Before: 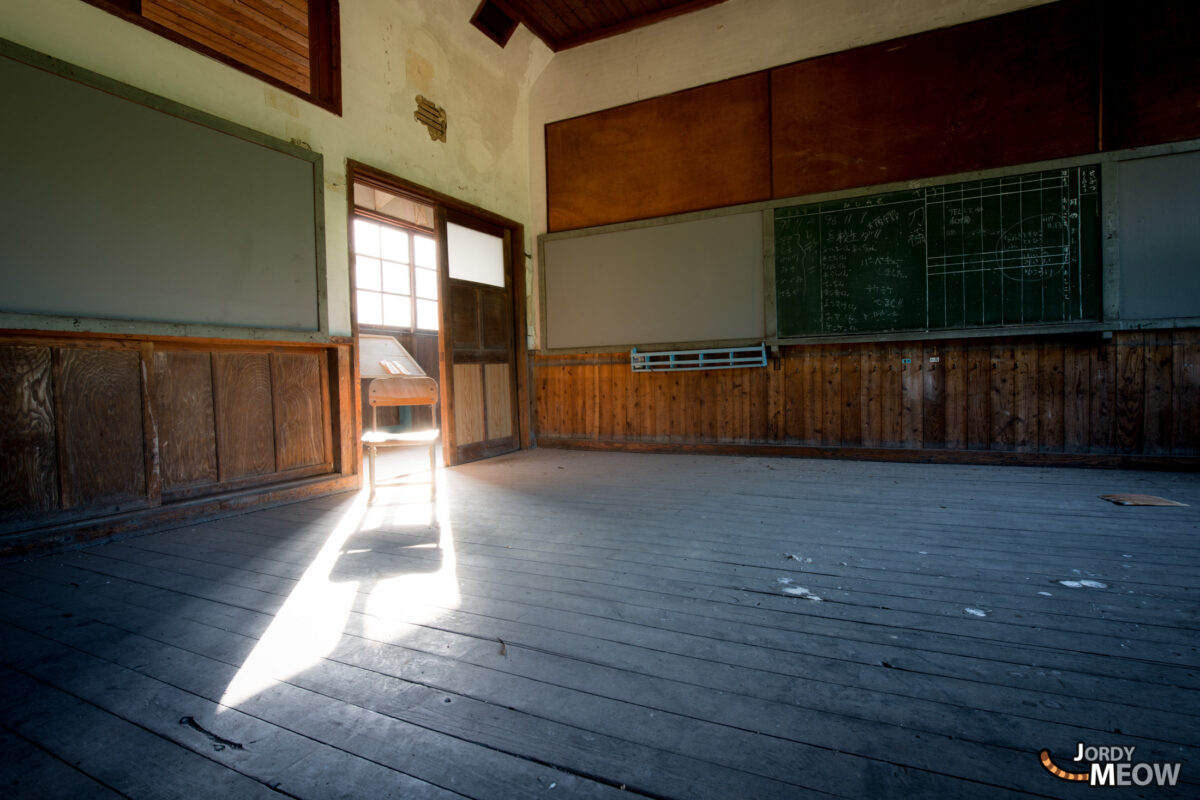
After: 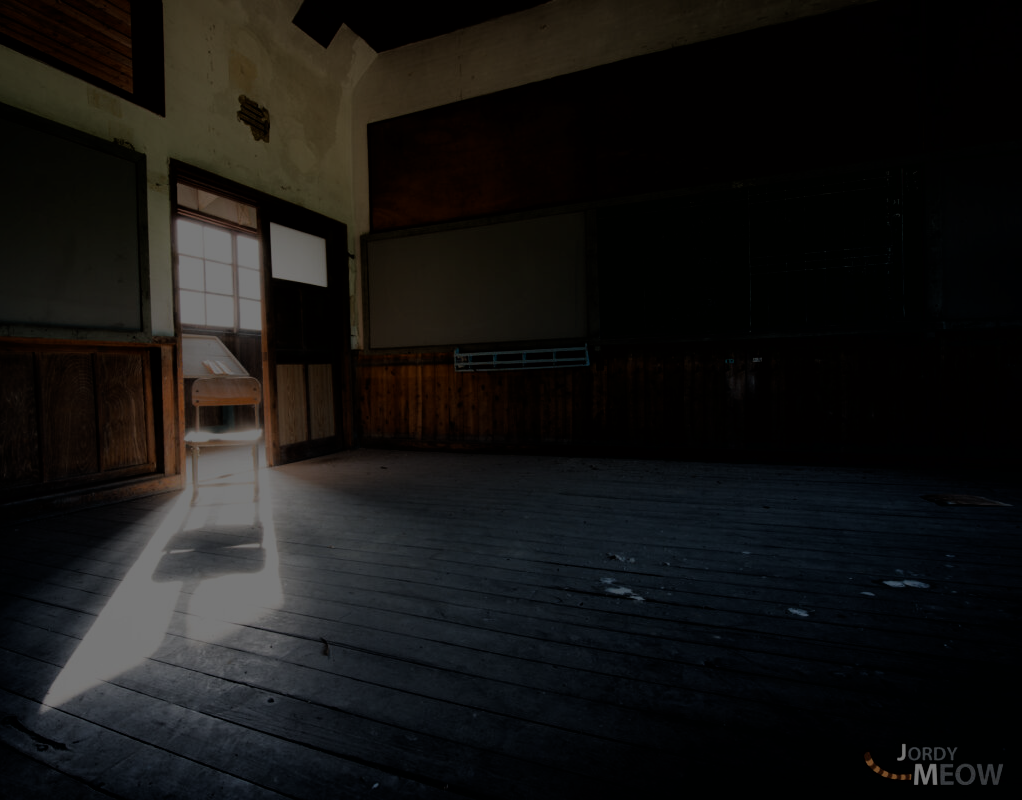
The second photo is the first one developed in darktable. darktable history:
exposure: exposure -2.437 EV, compensate exposure bias true, compensate highlight preservation false
filmic rgb: black relative exposure -6.1 EV, white relative exposure 6.97 EV, hardness 2.23
tone equalizer: edges refinement/feathering 500, mask exposure compensation -1.57 EV, preserve details no
crop and rotate: left 14.791%
